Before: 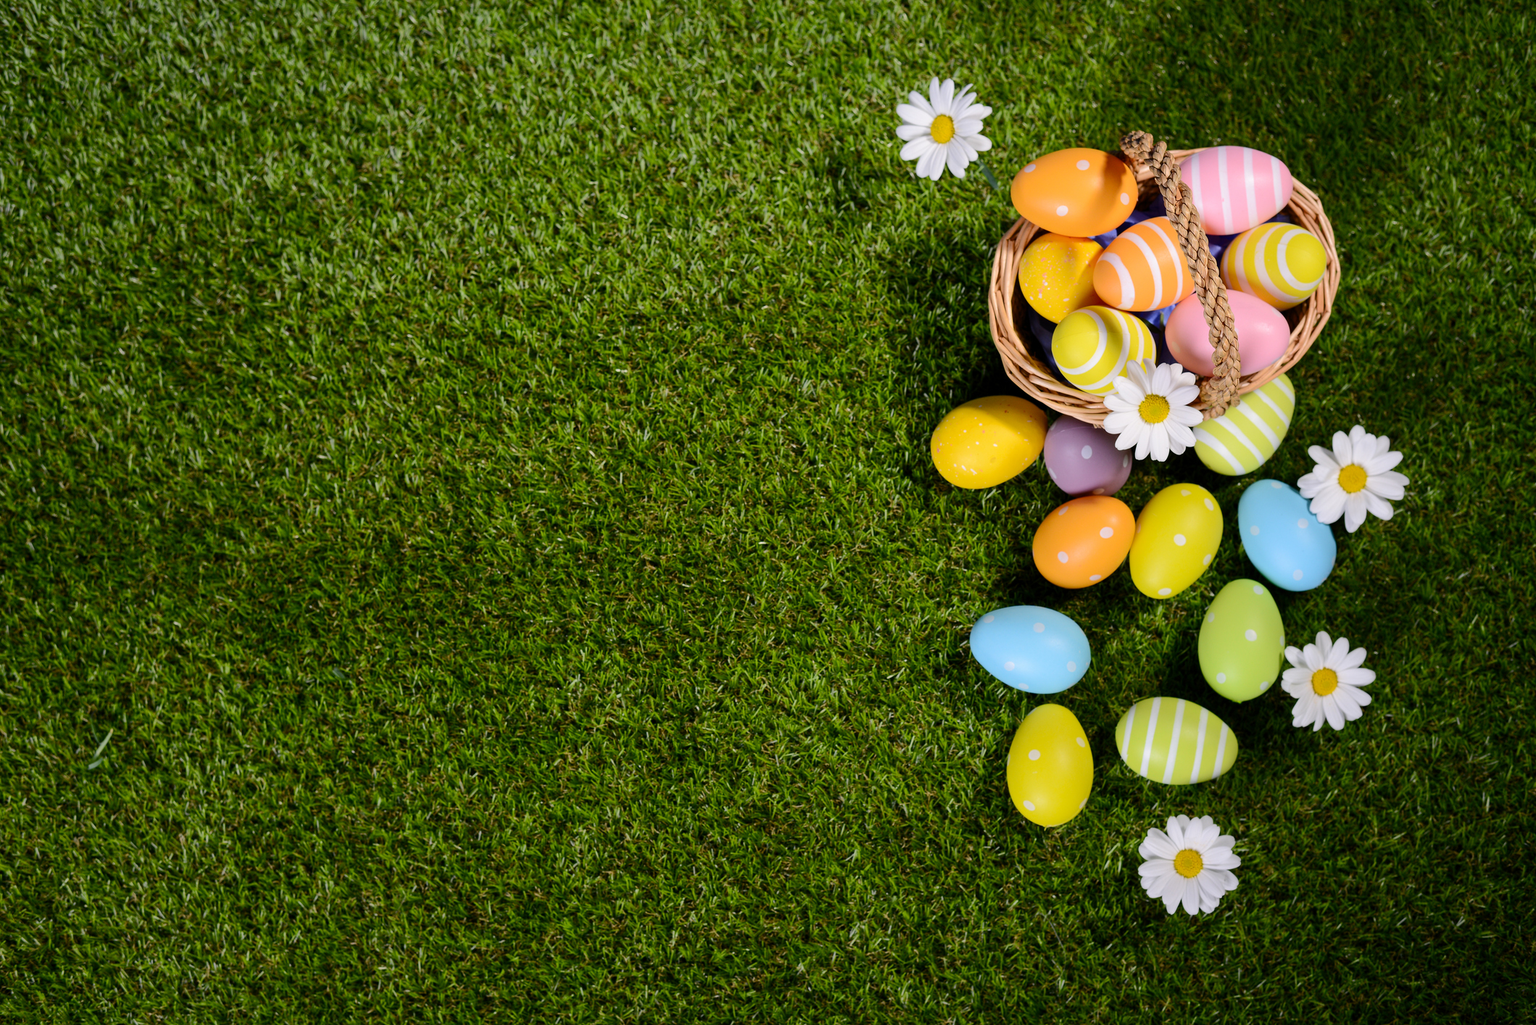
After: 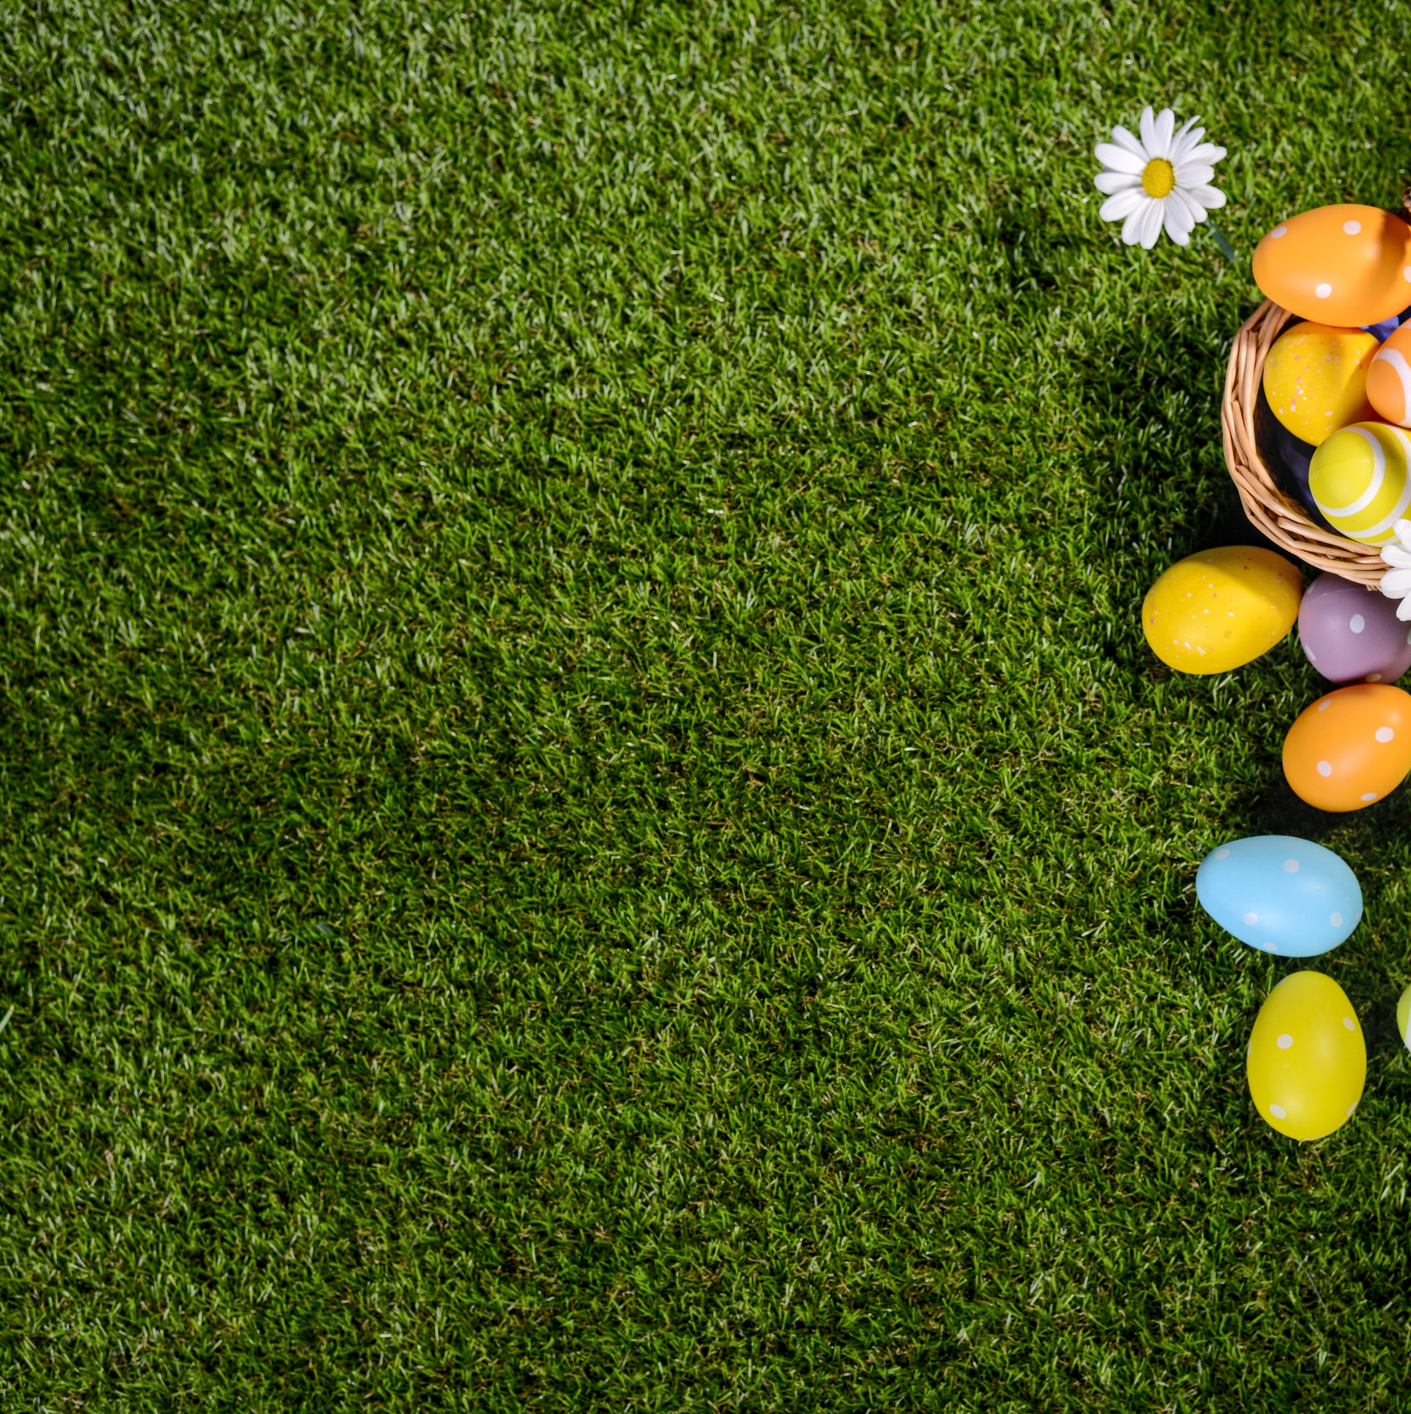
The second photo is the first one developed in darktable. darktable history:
exposure: compensate exposure bias true, compensate highlight preservation false
local contrast: detail 130%
crop and rotate: left 6.707%, right 26.67%
